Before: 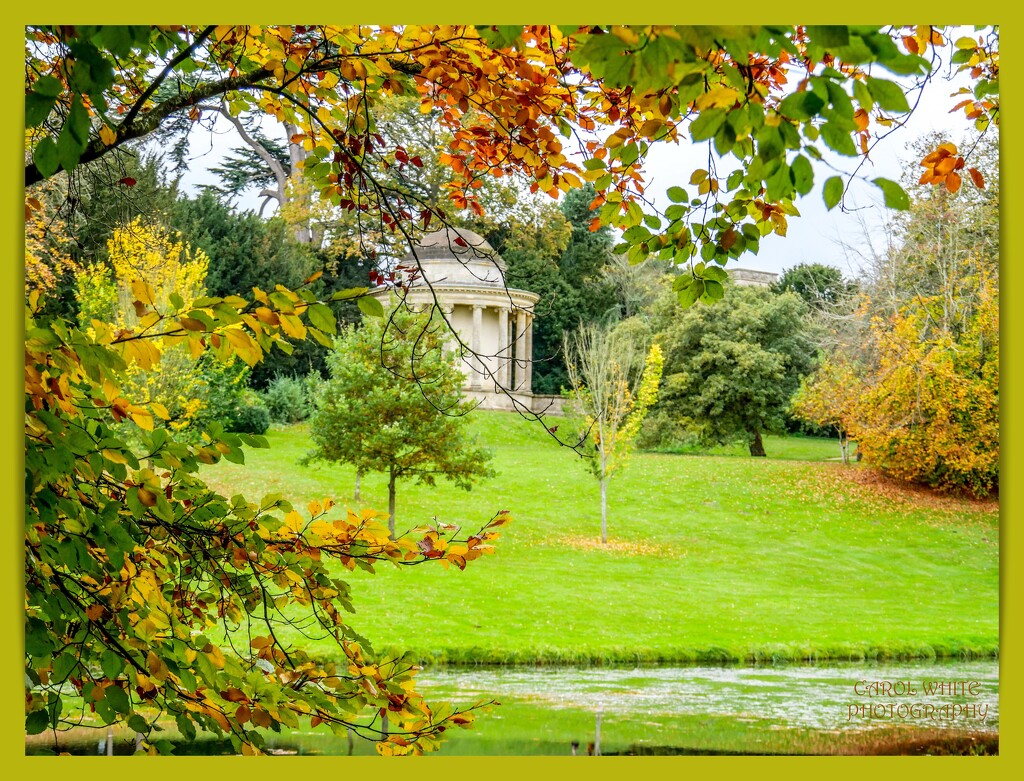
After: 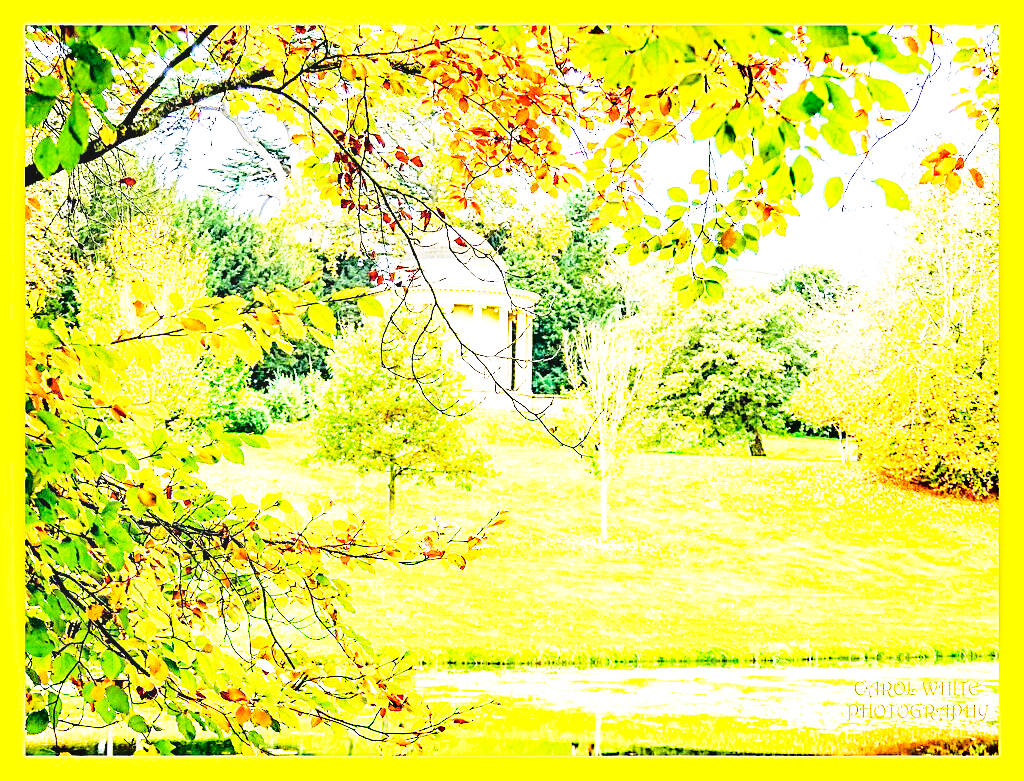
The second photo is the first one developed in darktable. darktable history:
sharpen: on, module defaults
local contrast: highlights 100%, shadows 98%, detail 120%, midtone range 0.2
base curve: curves: ch0 [(0, 0.003) (0.001, 0.002) (0.006, 0.004) (0.02, 0.022) (0.048, 0.086) (0.094, 0.234) (0.162, 0.431) (0.258, 0.629) (0.385, 0.8) (0.548, 0.918) (0.751, 0.988) (1, 1)], preserve colors none
haze removal: compatibility mode true, adaptive false
tone curve: curves: ch0 [(0, 0) (0.003, 0.003) (0.011, 0.005) (0.025, 0.008) (0.044, 0.012) (0.069, 0.02) (0.1, 0.031) (0.136, 0.047) (0.177, 0.088) (0.224, 0.141) (0.277, 0.222) (0.335, 0.32) (0.399, 0.422) (0.468, 0.523) (0.543, 0.623) (0.623, 0.716) (0.709, 0.796) (0.801, 0.878) (0.898, 0.957) (1, 1)], preserve colors none
shadows and highlights: soften with gaussian
contrast brightness saturation: brightness 0.987
exposure: black level correction 0, exposure 0.701 EV, compensate highlight preservation false
